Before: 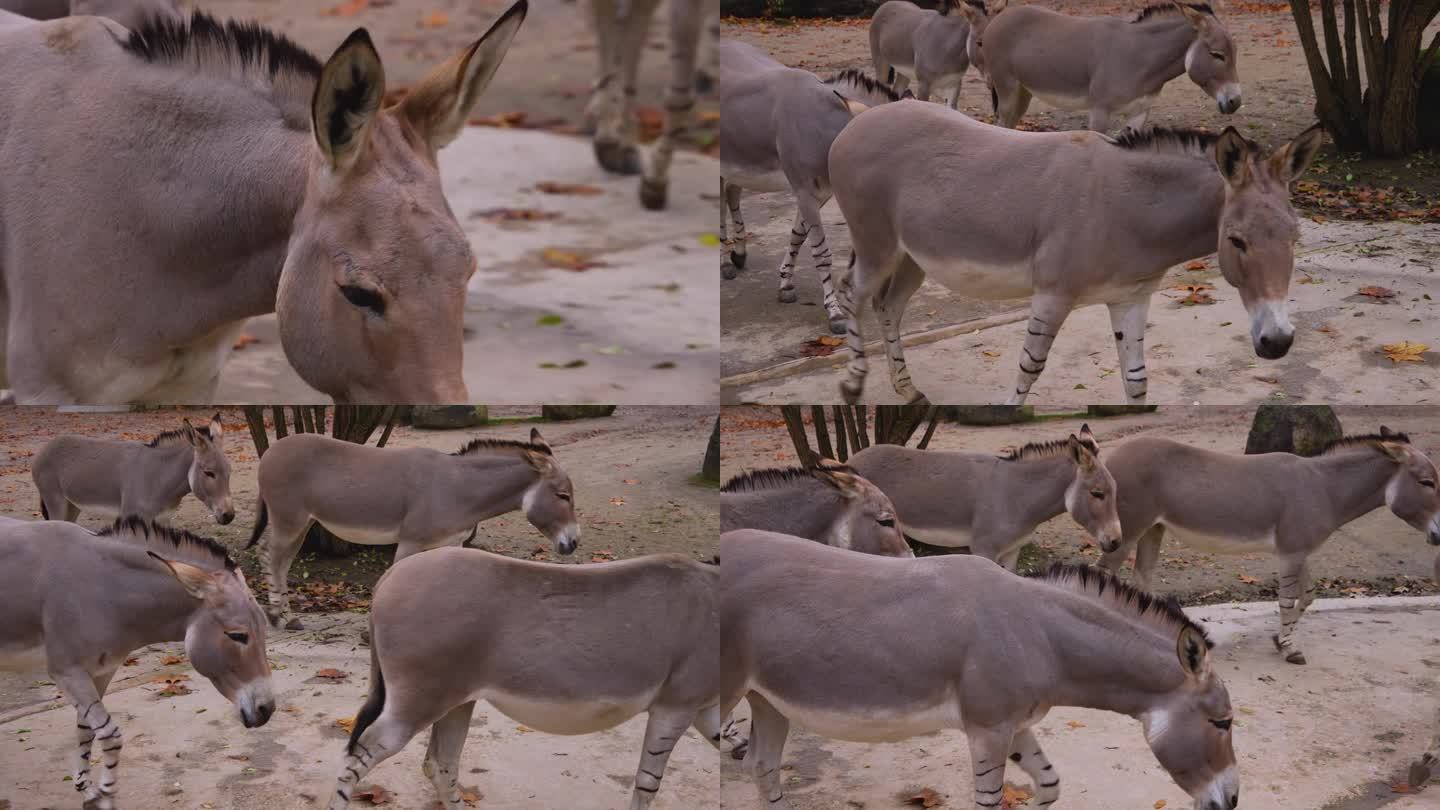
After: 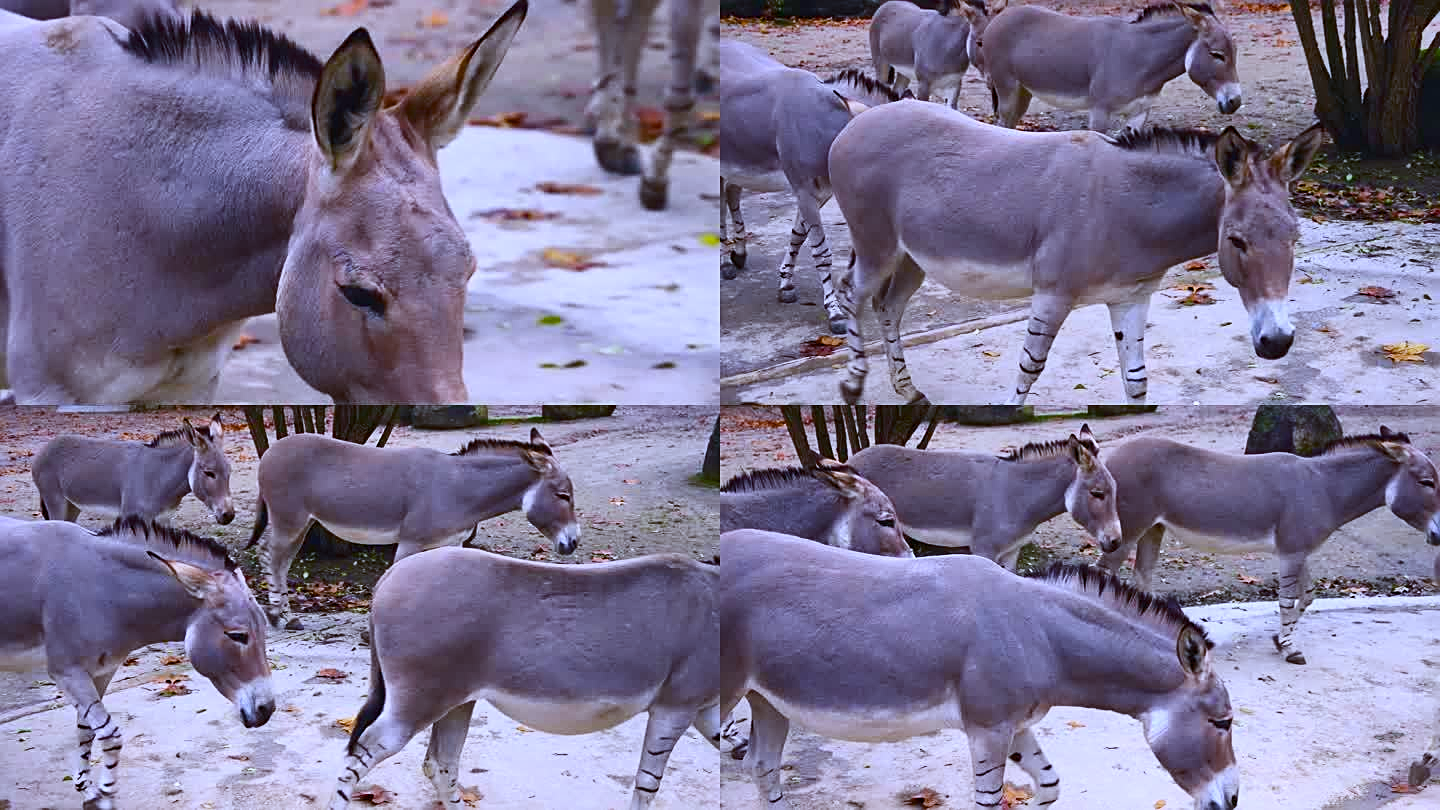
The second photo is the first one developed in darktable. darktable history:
color balance rgb: perceptual saturation grading › global saturation 35%, perceptual saturation grading › highlights -25%, perceptual saturation grading › shadows 50%
white balance: red 0.871, blue 1.249
shadows and highlights: highlights 70.7, soften with gaussian
sharpen: on, module defaults
contrast brightness saturation: contrast 0.22
exposure: exposure 0.636 EV, compensate highlight preservation false
